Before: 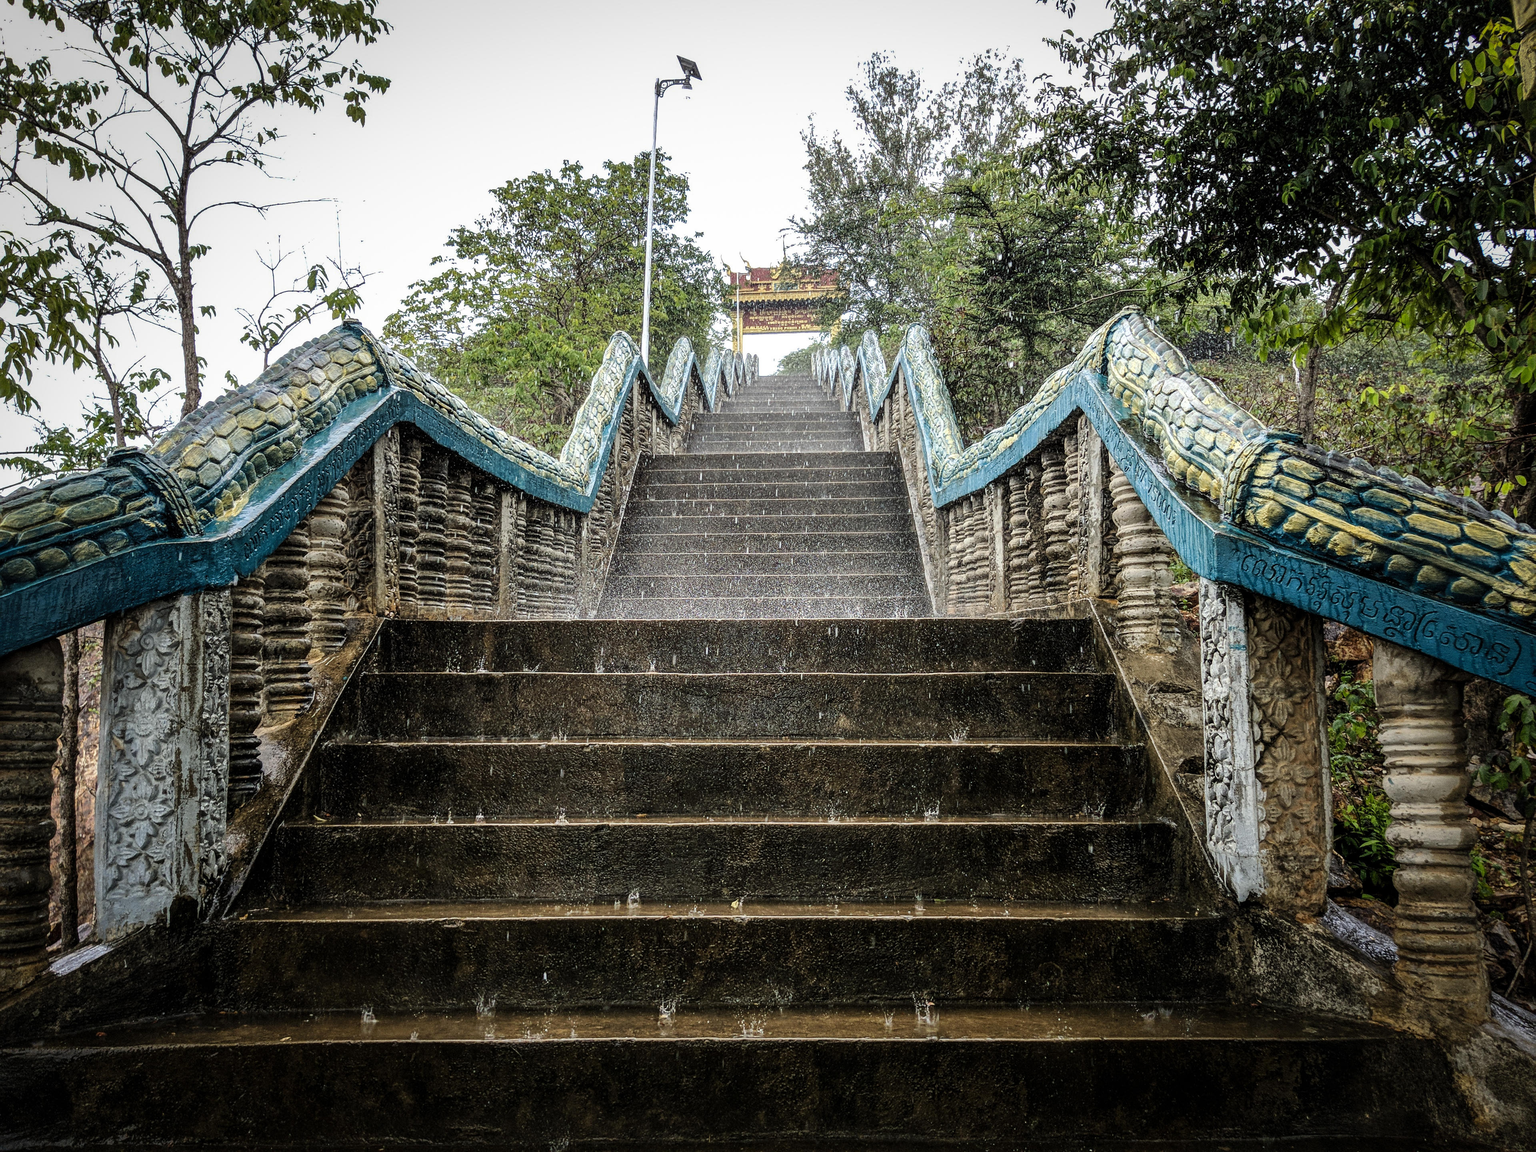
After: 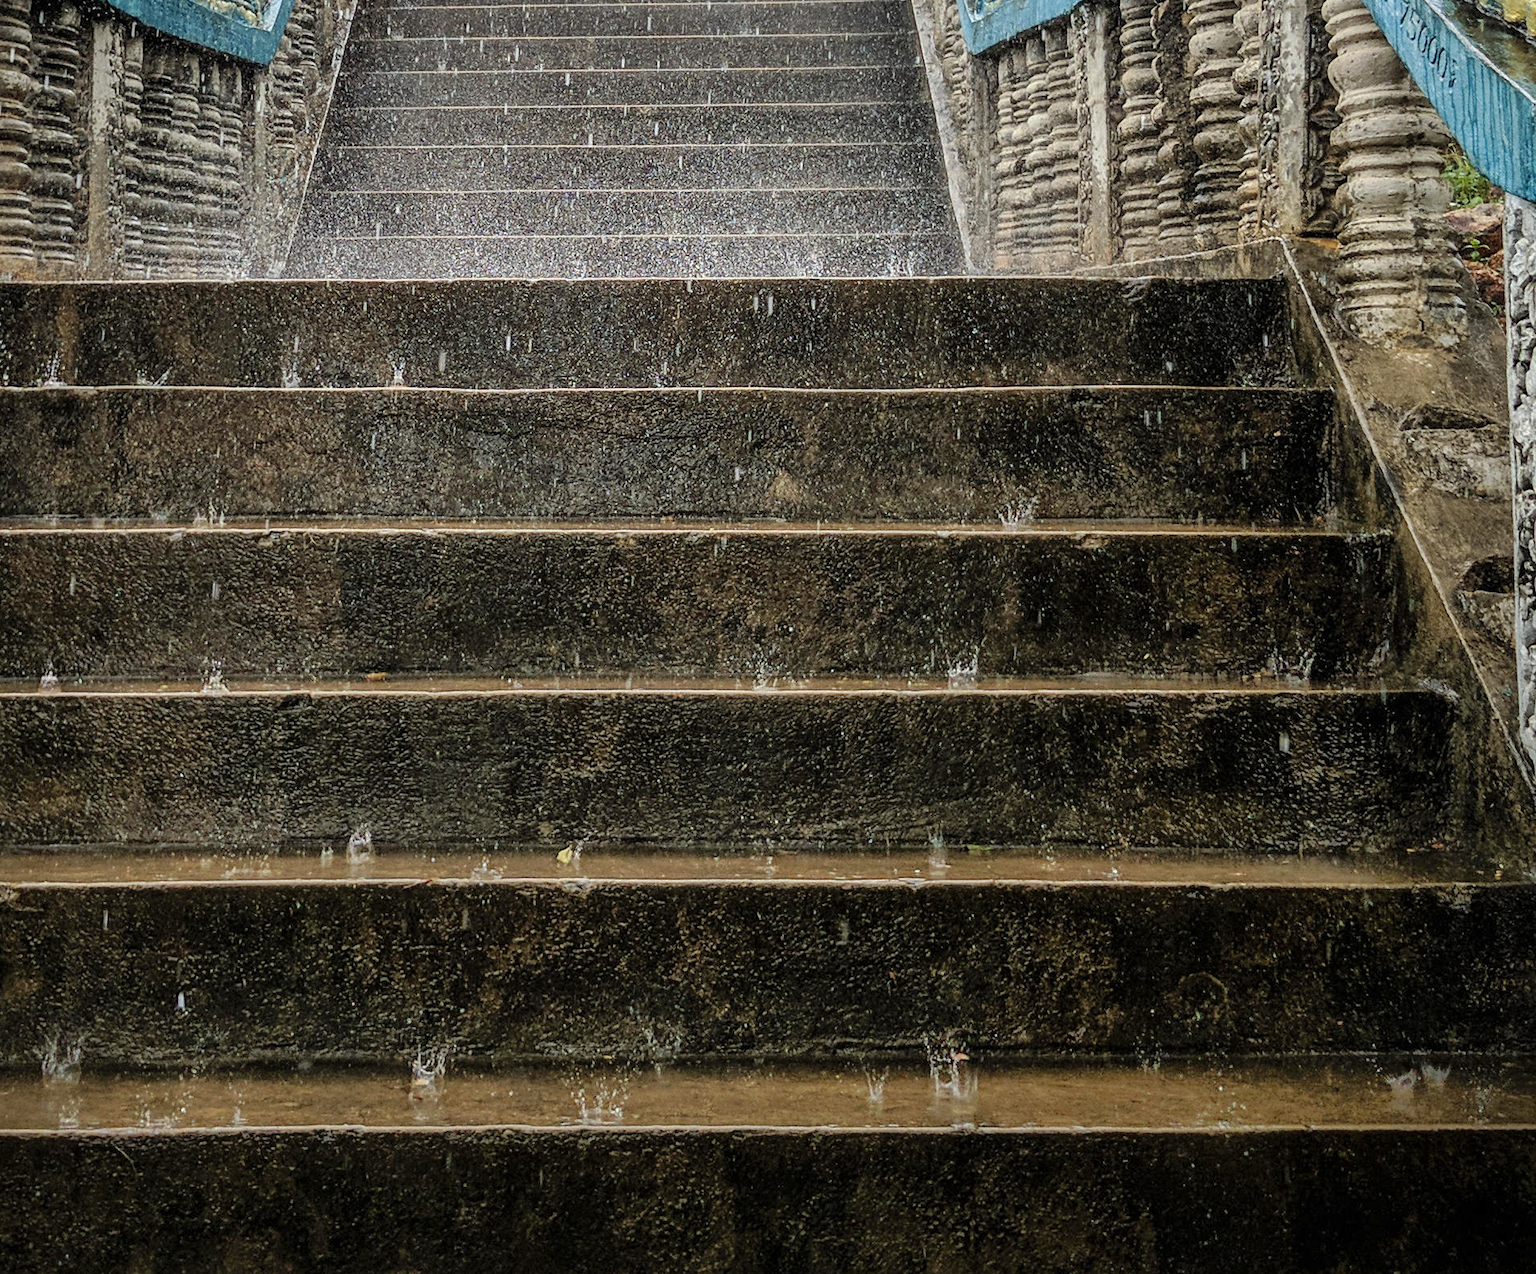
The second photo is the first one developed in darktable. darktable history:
crop: left 29.672%, top 41.786%, right 20.851%, bottom 3.487%
shadows and highlights: on, module defaults
